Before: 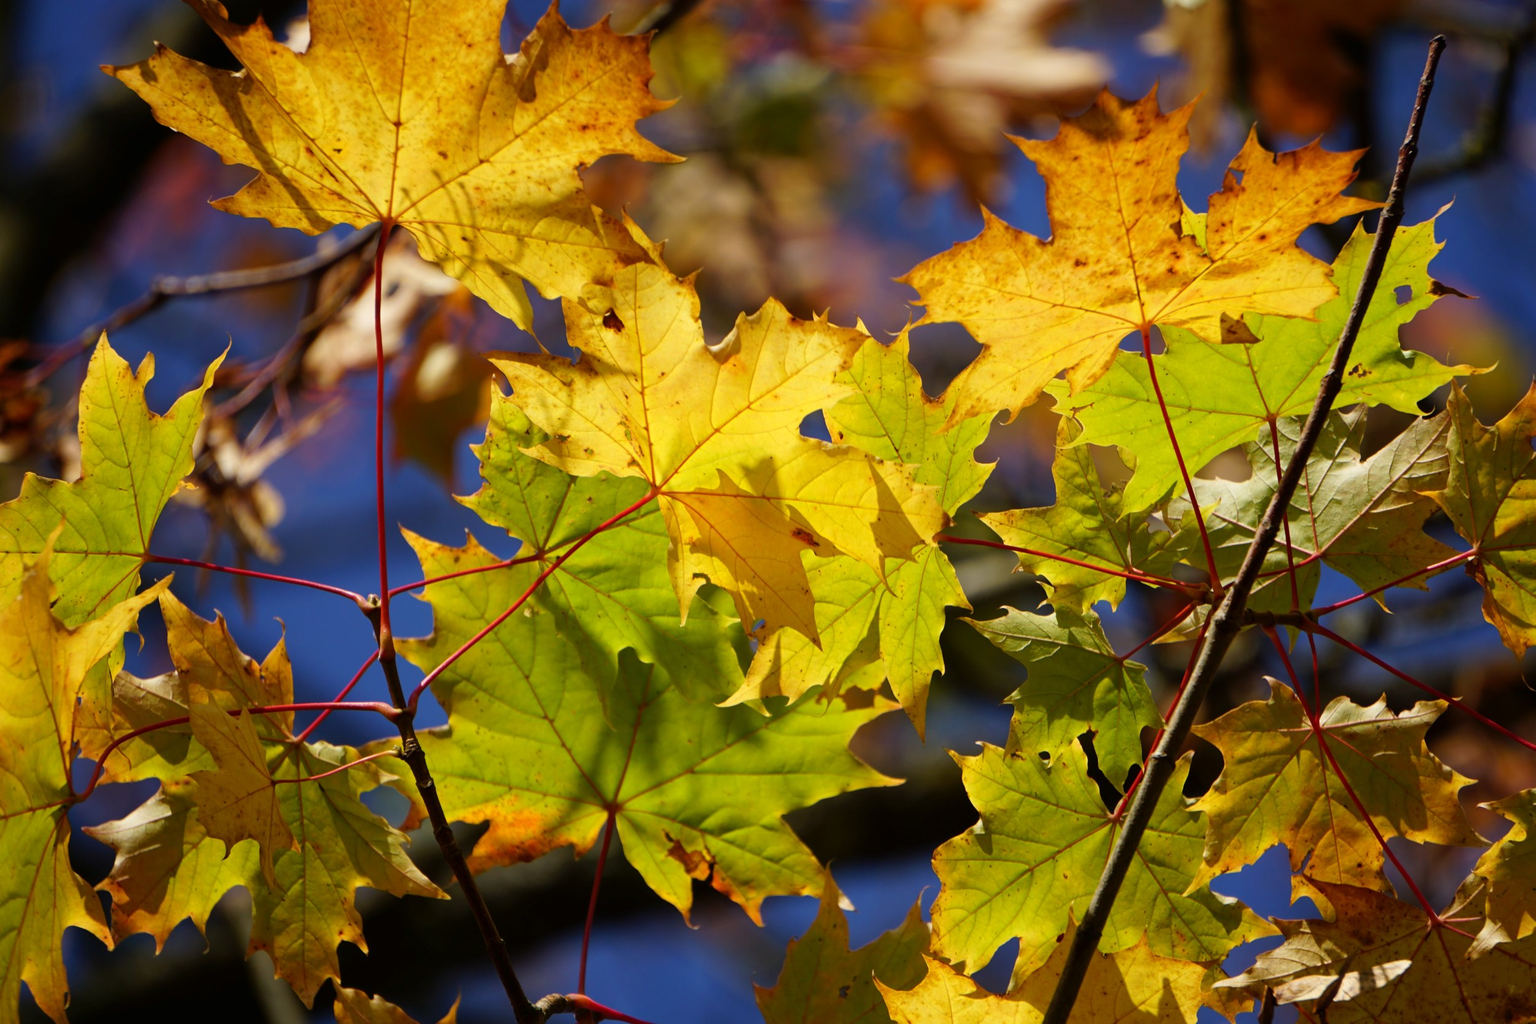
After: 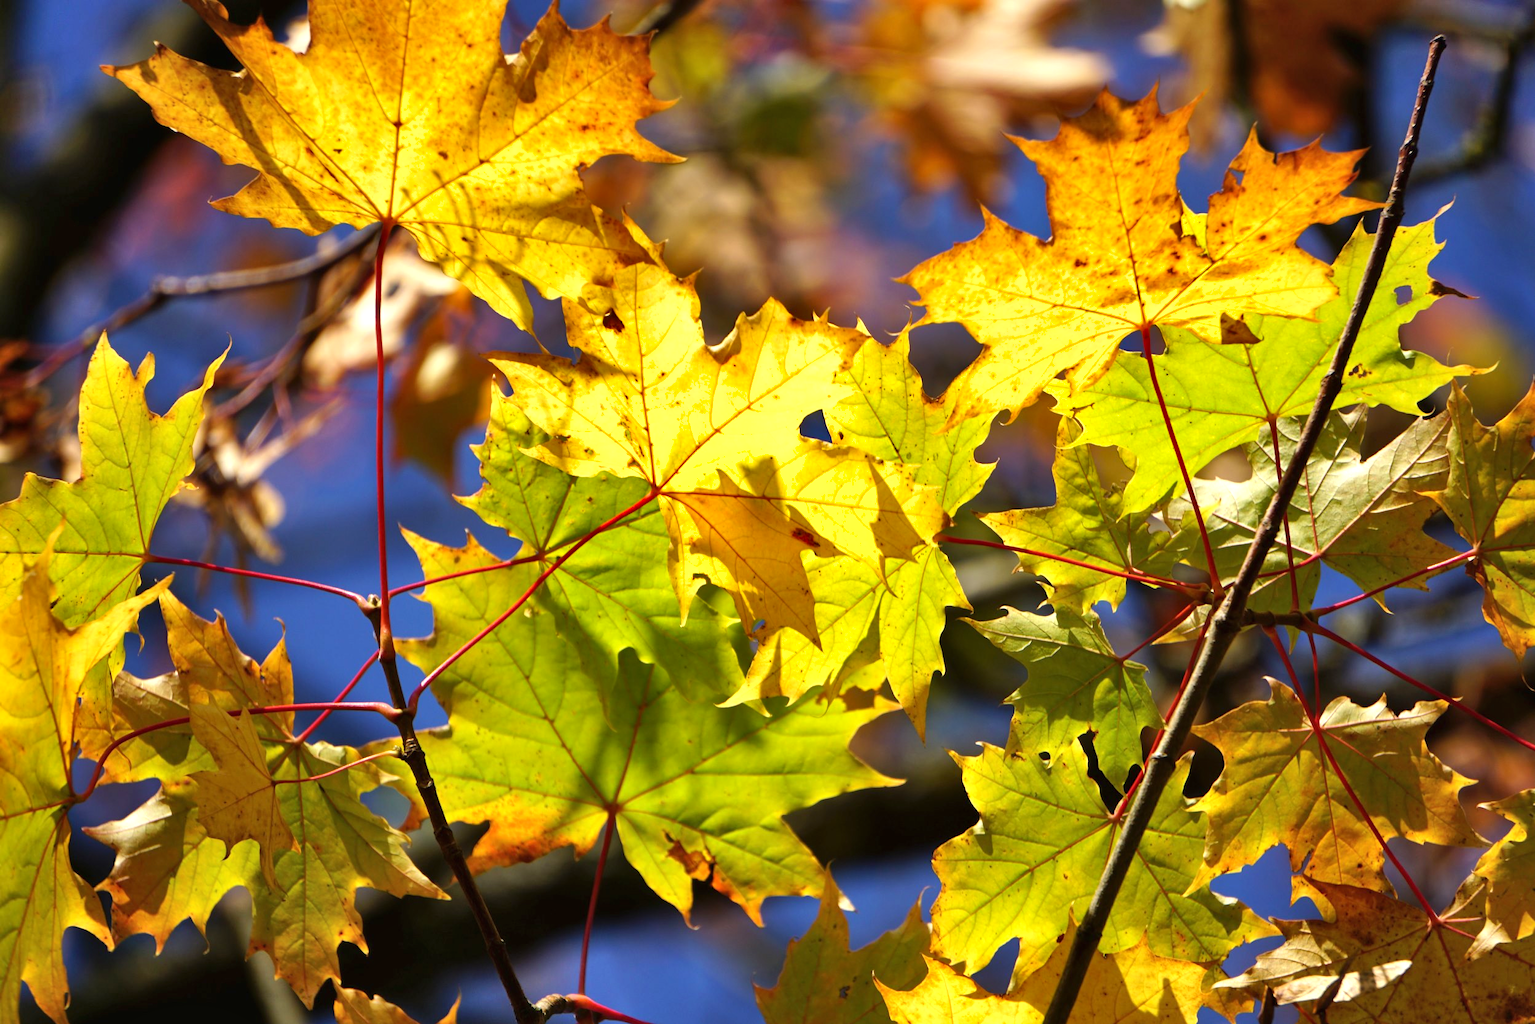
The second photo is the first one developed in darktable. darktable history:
shadows and highlights: radius 133.83, soften with gaussian
exposure: black level correction 0, exposure 0.7 EV, compensate exposure bias true, compensate highlight preservation false
